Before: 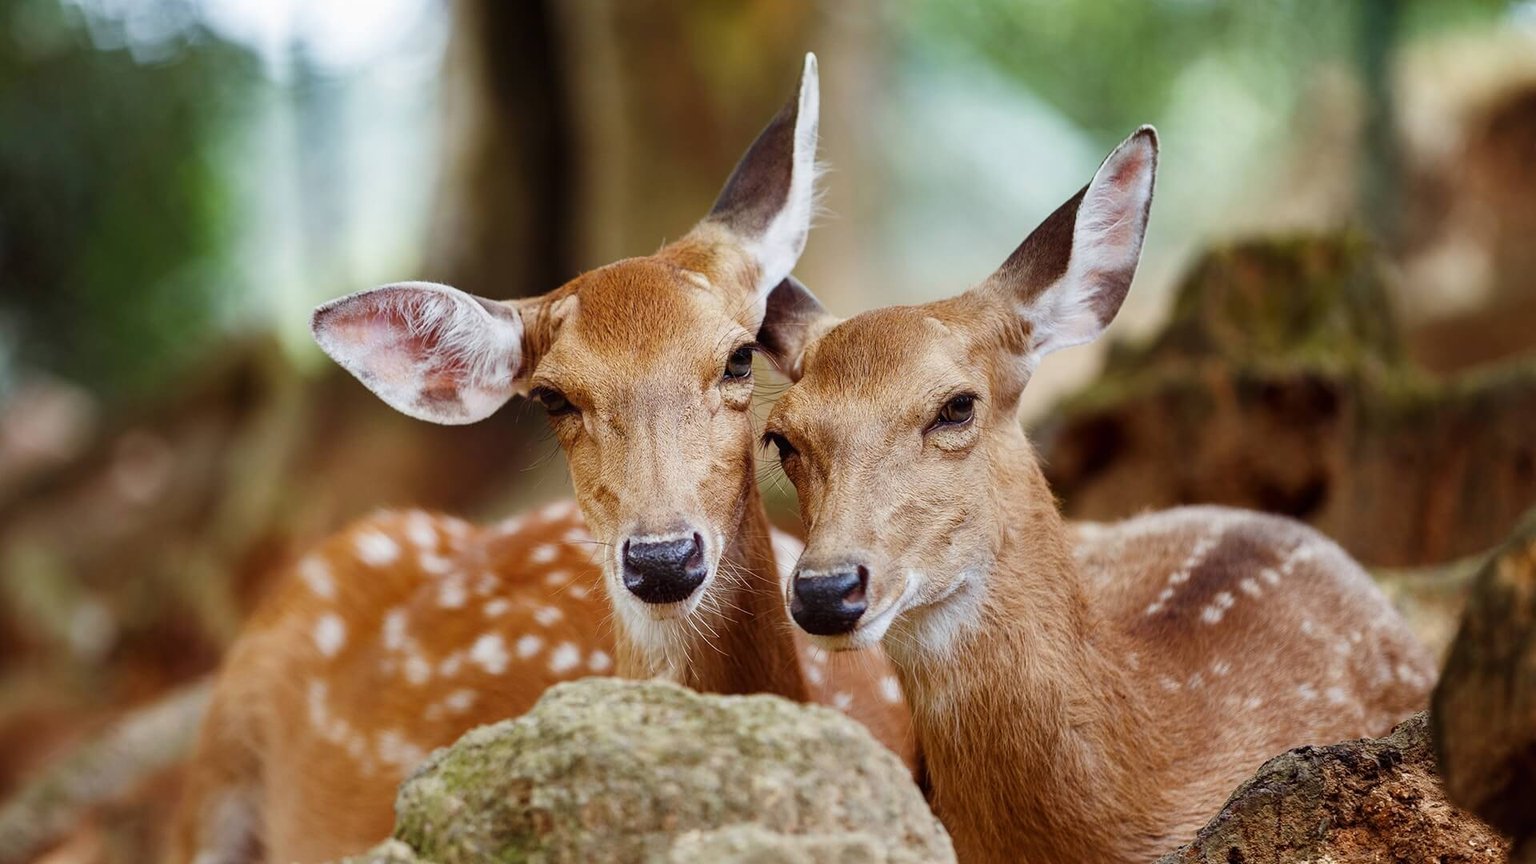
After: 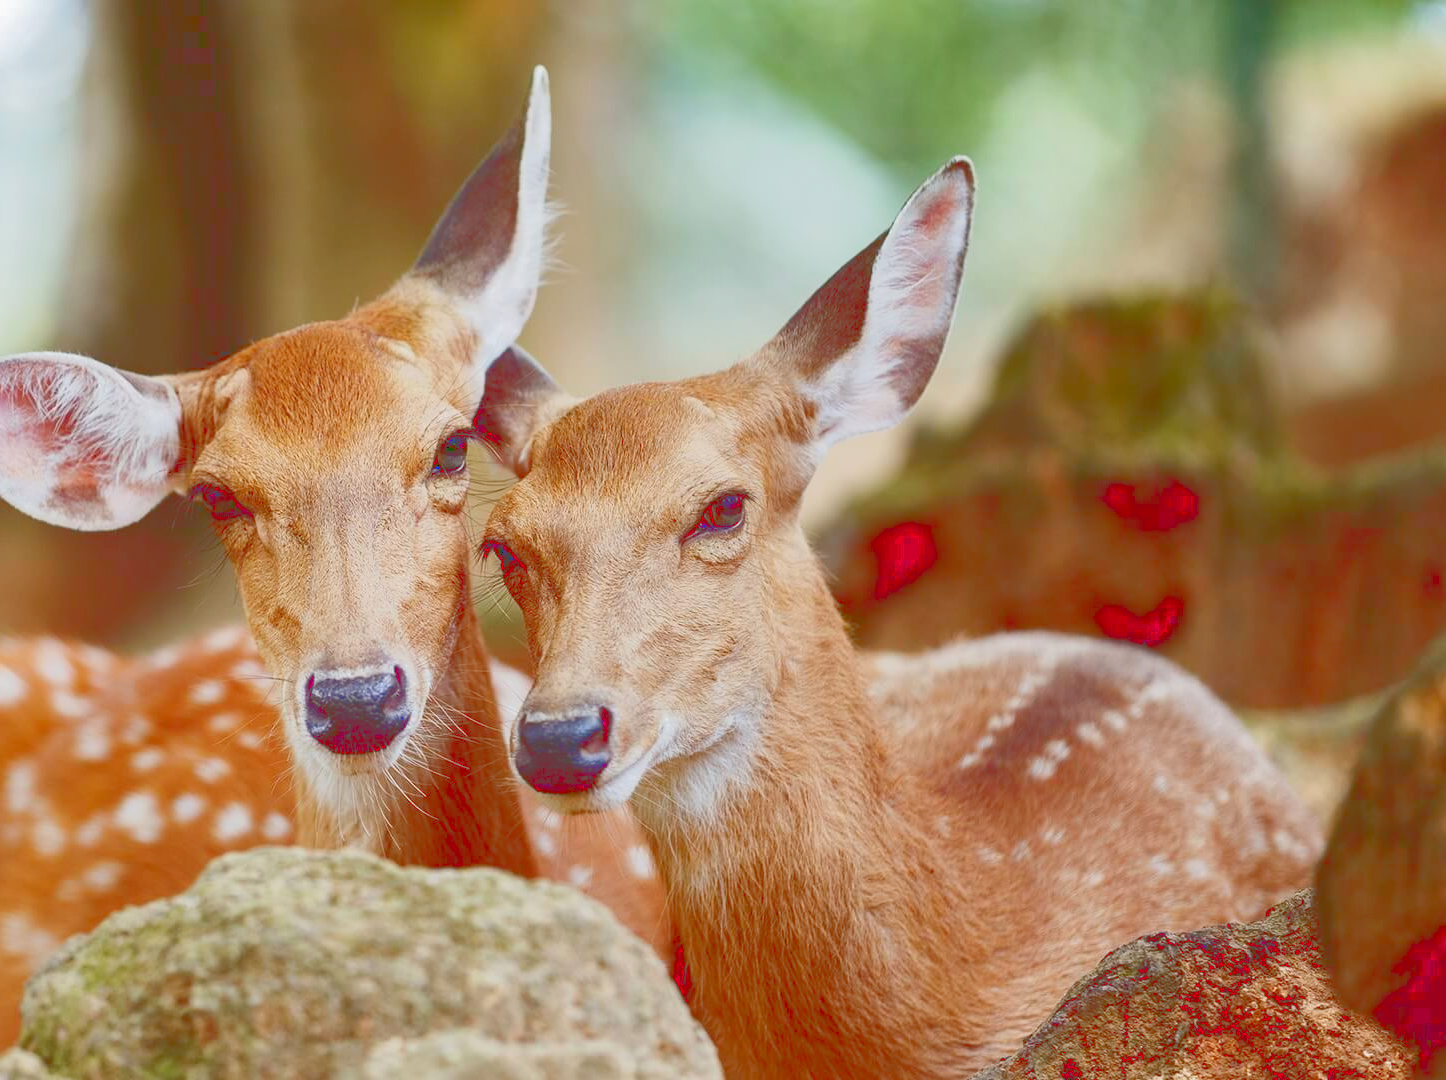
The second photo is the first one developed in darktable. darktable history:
tone curve: curves: ch0 [(0, 0) (0.003, 0.298) (0.011, 0.298) (0.025, 0.298) (0.044, 0.3) (0.069, 0.302) (0.1, 0.312) (0.136, 0.329) (0.177, 0.354) (0.224, 0.376) (0.277, 0.408) (0.335, 0.453) (0.399, 0.503) (0.468, 0.562) (0.543, 0.623) (0.623, 0.686) (0.709, 0.754) (0.801, 0.825) (0.898, 0.873) (1, 1)], color space Lab, linked channels, preserve colors none
crop and rotate: left 24.648%
